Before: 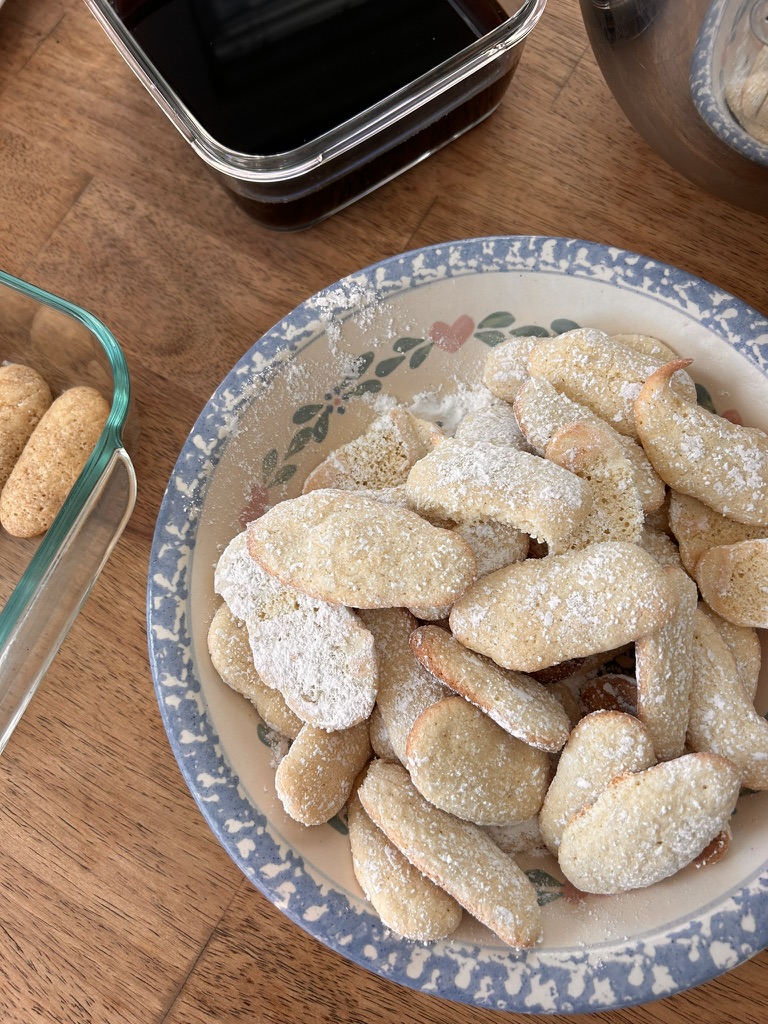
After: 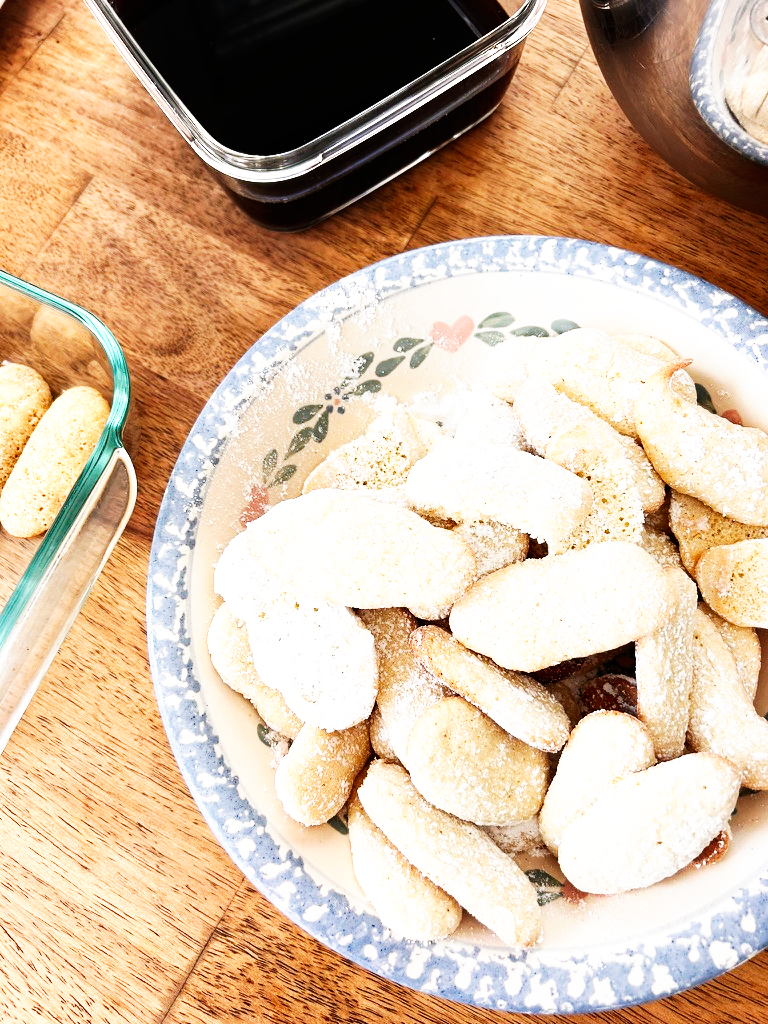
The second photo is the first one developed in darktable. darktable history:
tone equalizer: -8 EV -0.75 EV, -7 EV -0.7 EV, -6 EV -0.6 EV, -5 EV -0.4 EV, -3 EV 0.4 EV, -2 EV 0.6 EV, -1 EV 0.7 EV, +0 EV 0.75 EV, edges refinement/feathering 500, mask exposure compensation -1.57 EV, preserve details no
base curve: curves: ch0 [(0, 0) (0.007, 0.004) (0.027, 0.03) (0.046, 0.07) (0.207, 0.54) (0.442, 0.872) (0.673, 0.972) (1, 1)], preserve colors none
